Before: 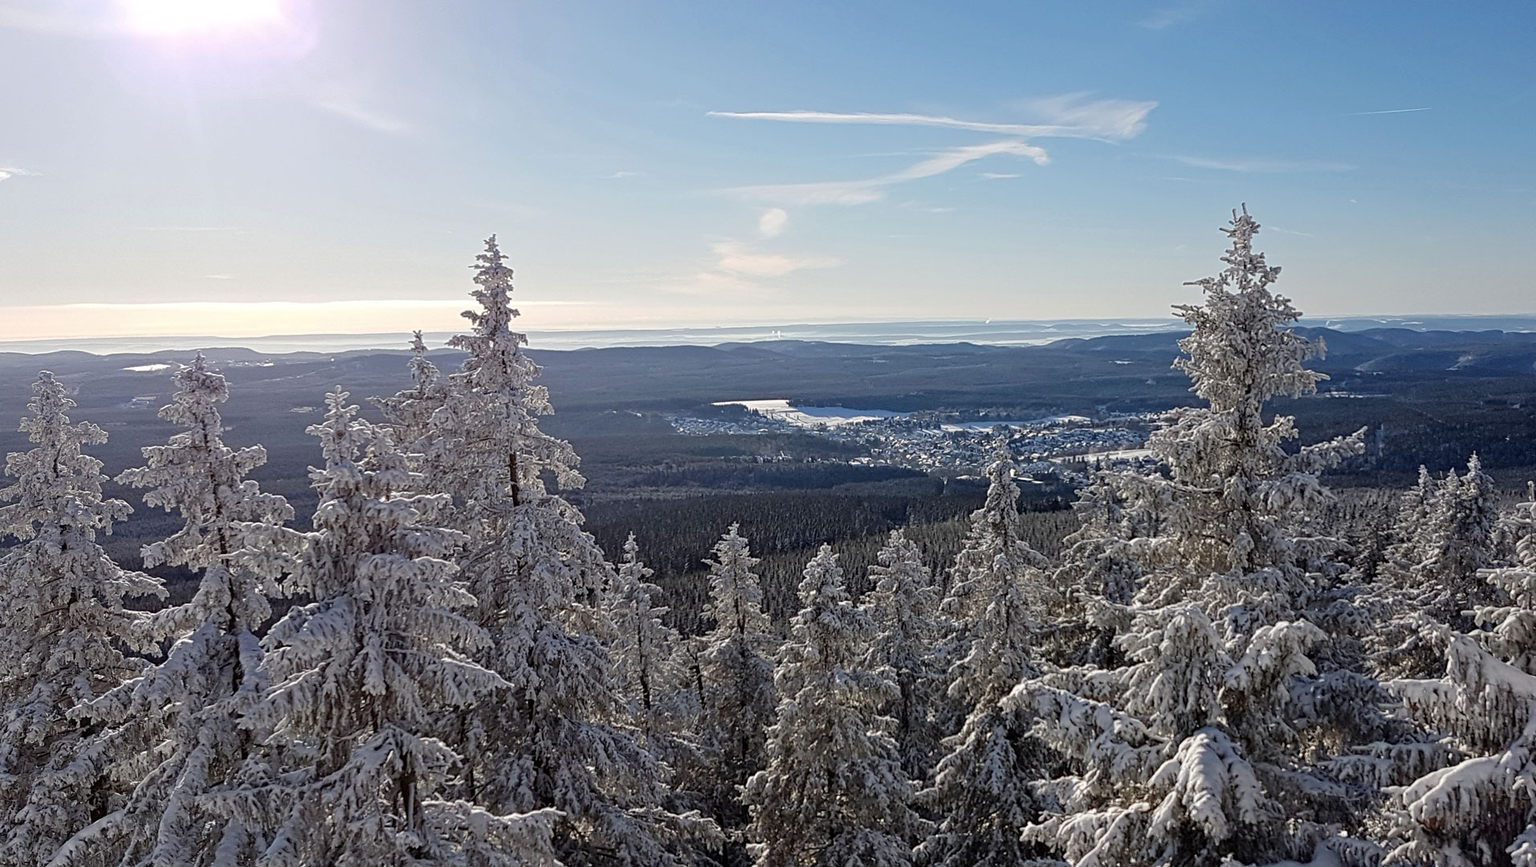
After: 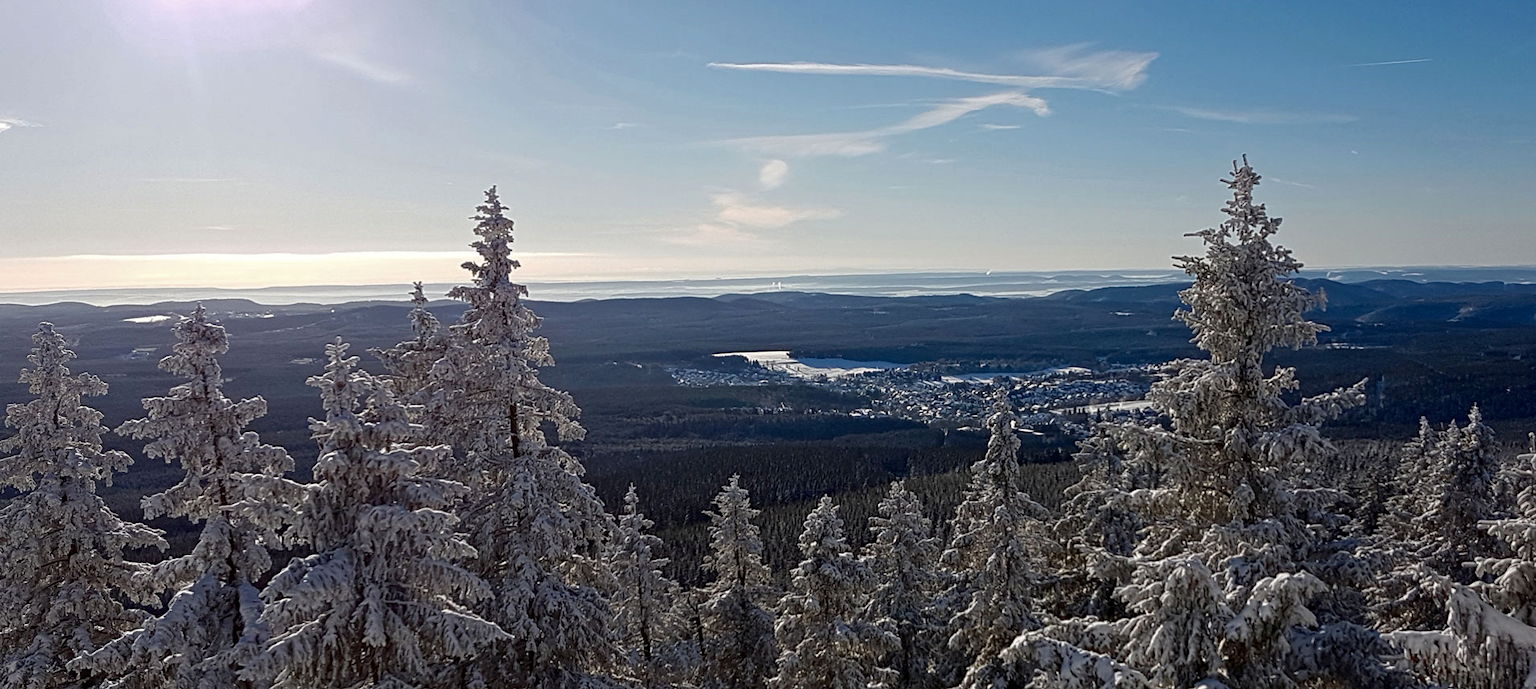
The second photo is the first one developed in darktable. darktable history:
contrast brightness saturation: brightness -0.199, saturation 0.083
crop and rotate: top 5.661%, bottom 14.875%
